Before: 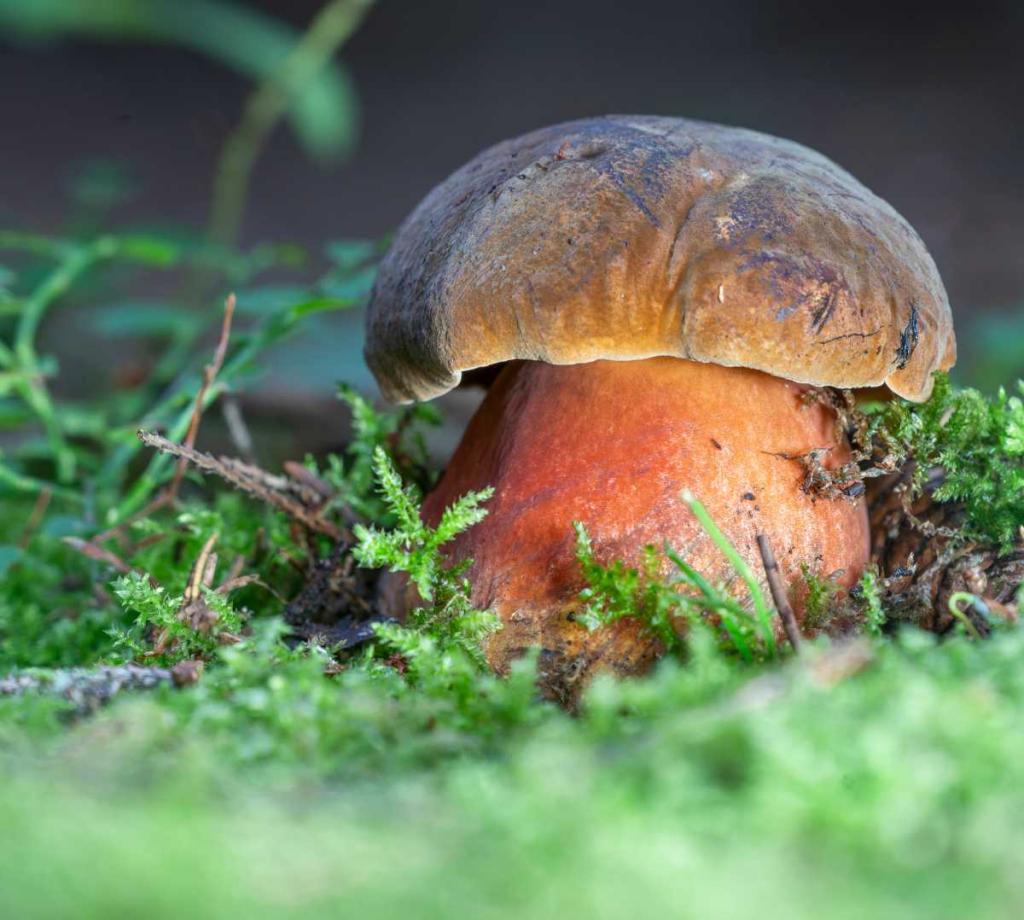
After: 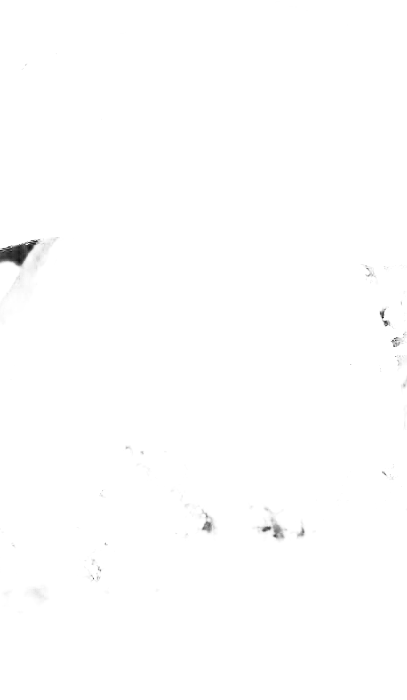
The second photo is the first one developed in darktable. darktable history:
crop: left 45.721%, top 13.393%, right 14.118%, bottom 10.01%
white balance: red 8, blue 8
contrast brightness saturation: contrast 0.53, brightness 0.47, saturation -1
